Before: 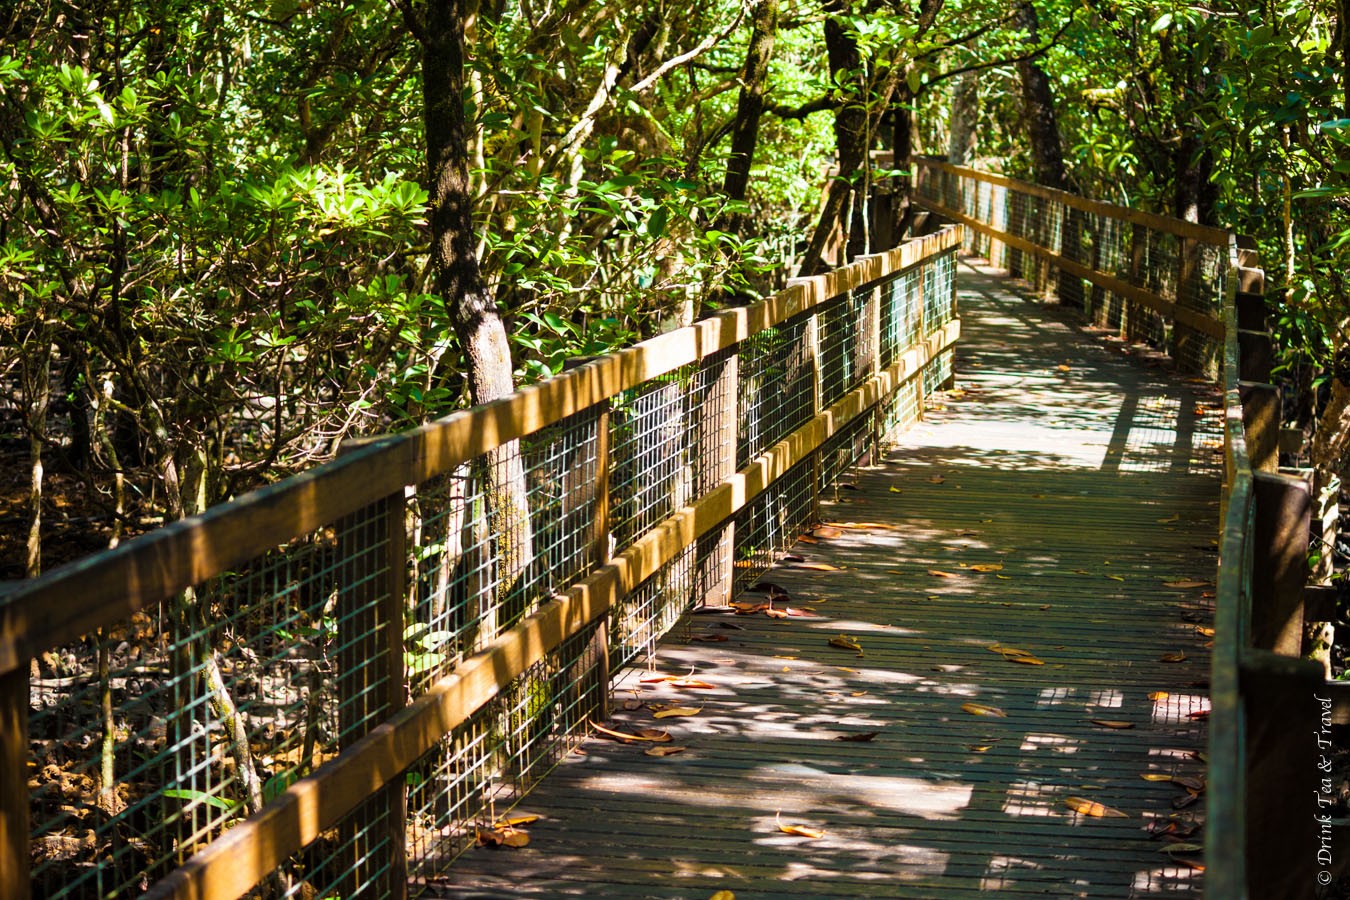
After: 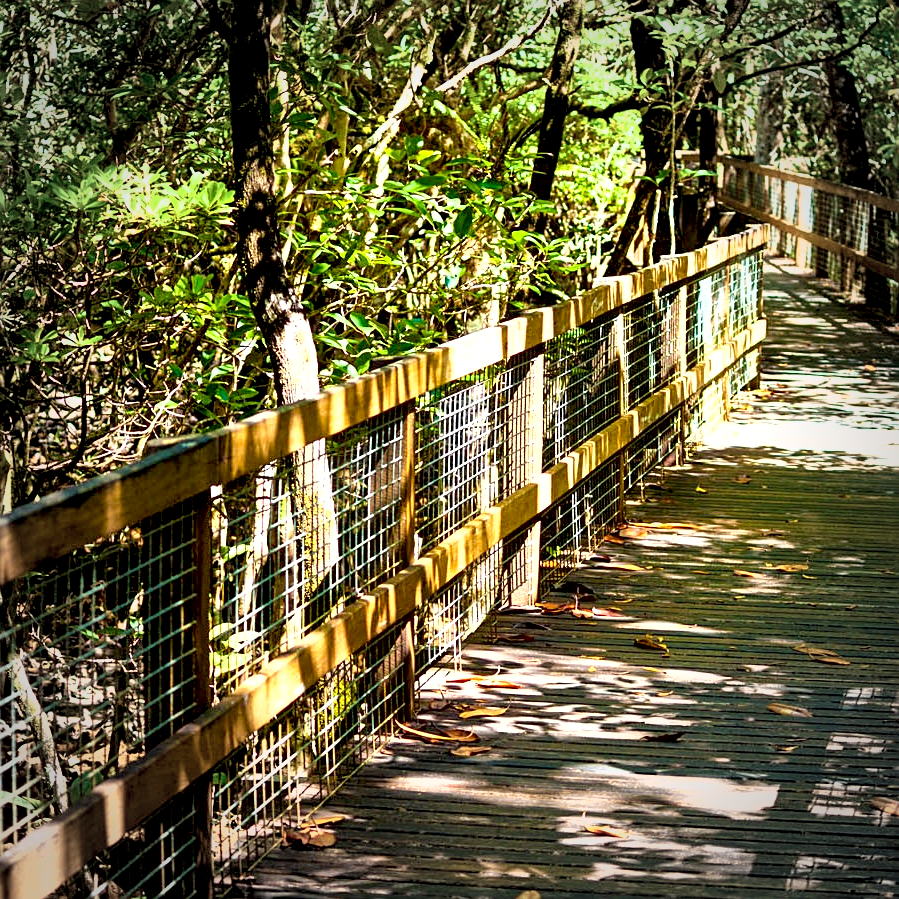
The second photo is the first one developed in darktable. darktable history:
crop and rotate: left 14.406%, right 18.964%
exposure: black level correction 0.012, exposure 0.691 EV, compensate highlight preservation false
shadows and highlights: soften with gaussian
local contrast: highlights 104%, shadows 103%, detail 119%, midtone range 0.2
sharpen: on, module defaults
vignetting: fall-off start 66.98%, width/height ratio 1.014, unbound false
